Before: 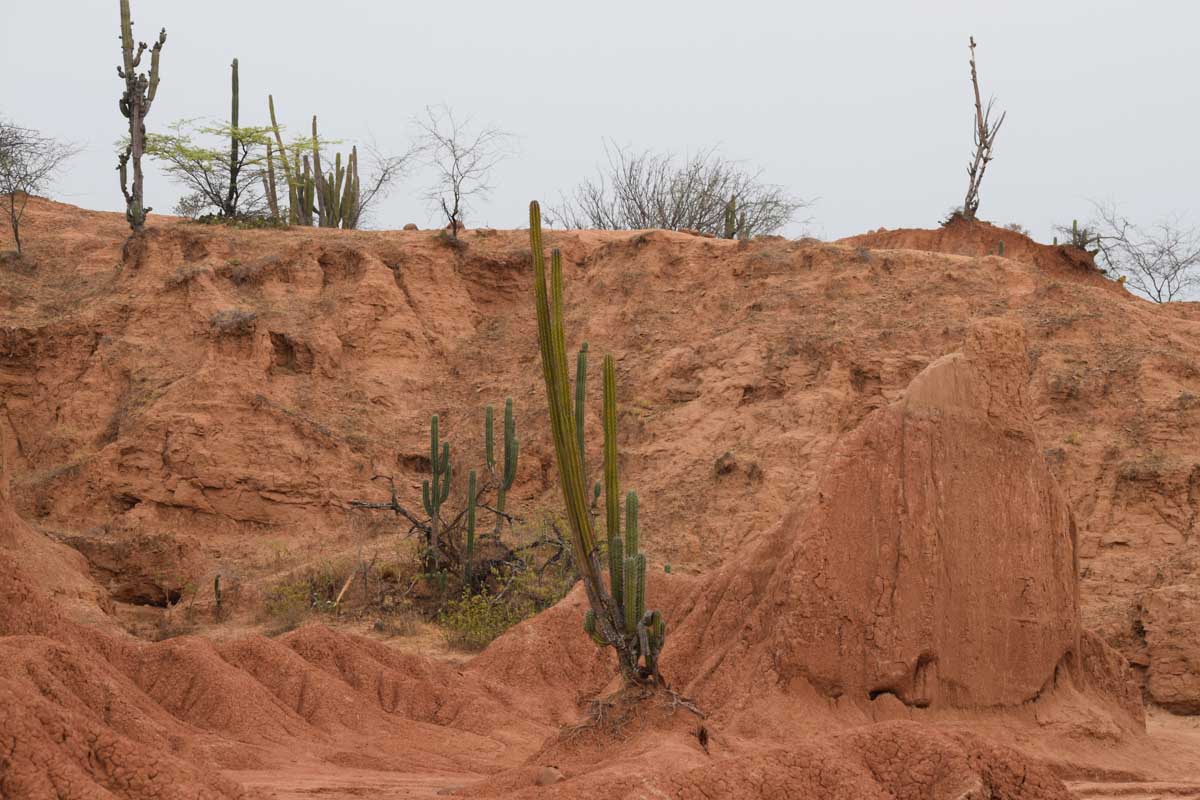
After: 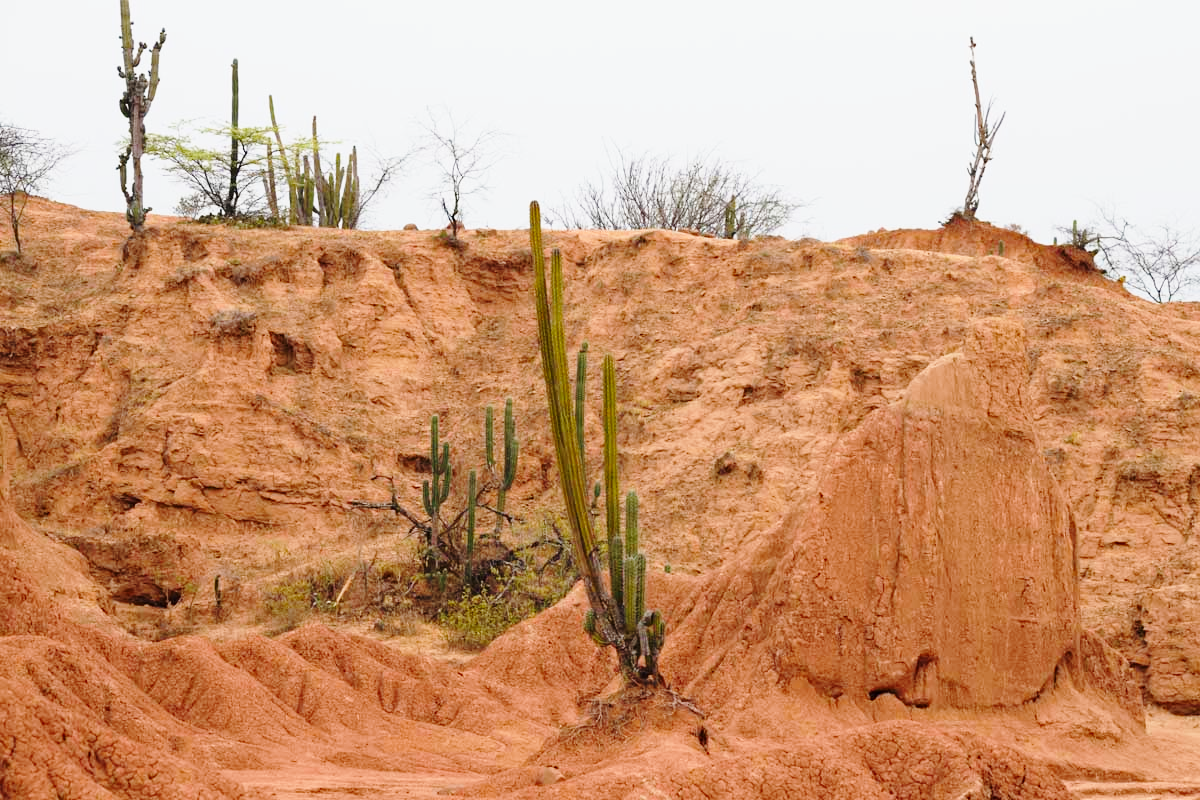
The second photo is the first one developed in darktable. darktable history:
base curve: curves: ch0 [(0, 0) (0.028, 0.03) (0.121, 0.232) (0.46, 0.748) (0.859, 0.968) (1, 1)], preserve colors none
haze removal: compatibility mode true, adaptive false
